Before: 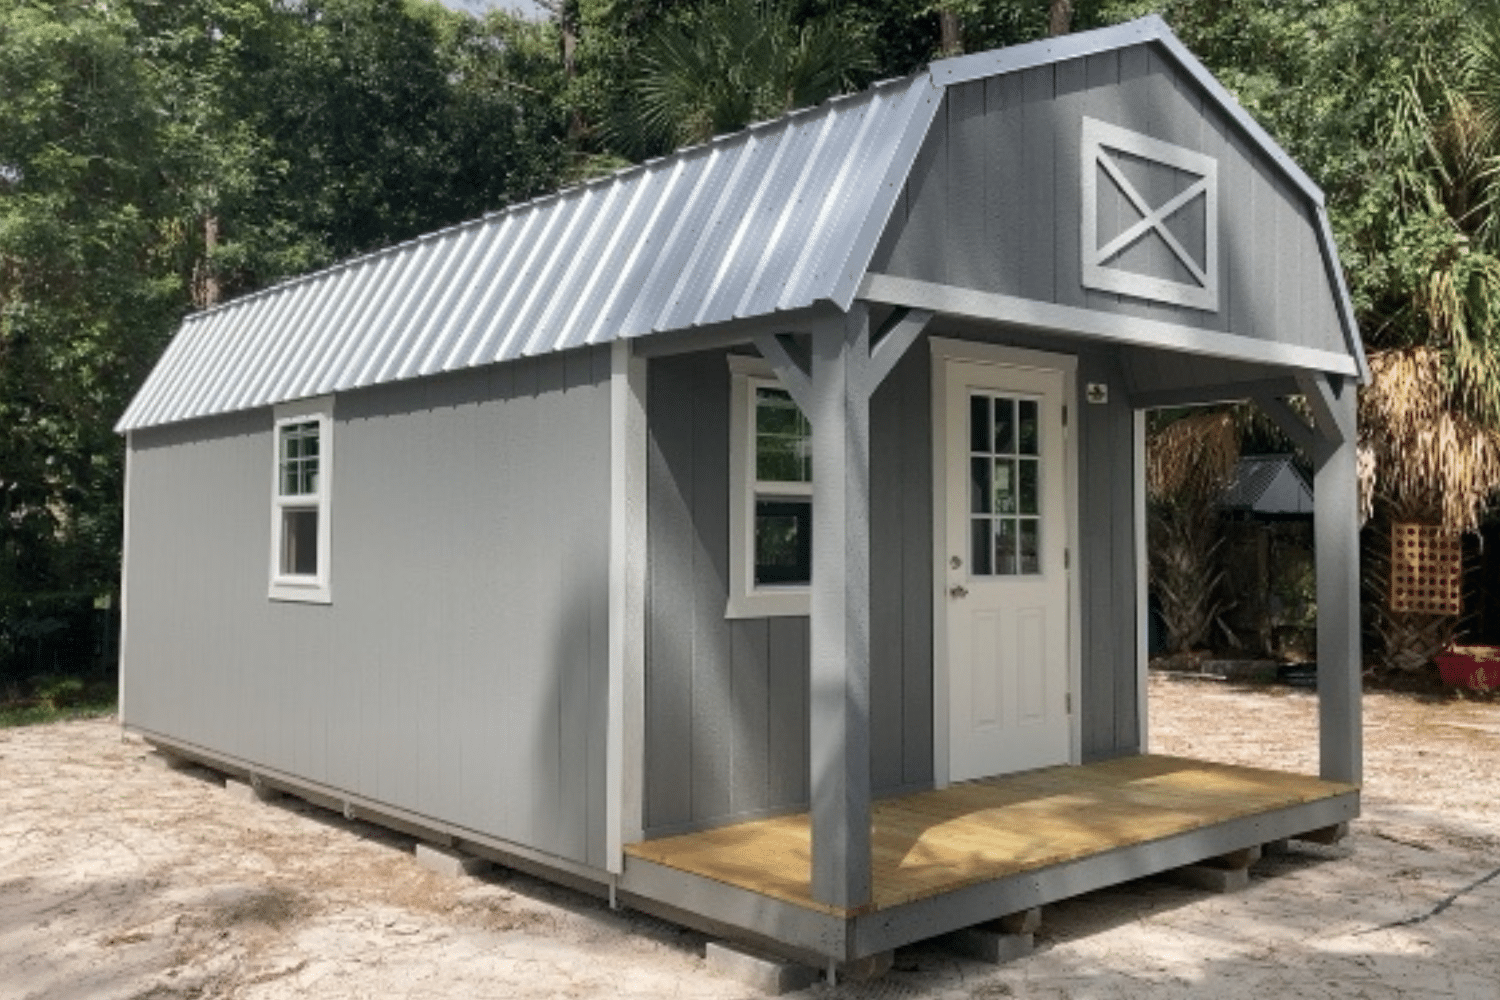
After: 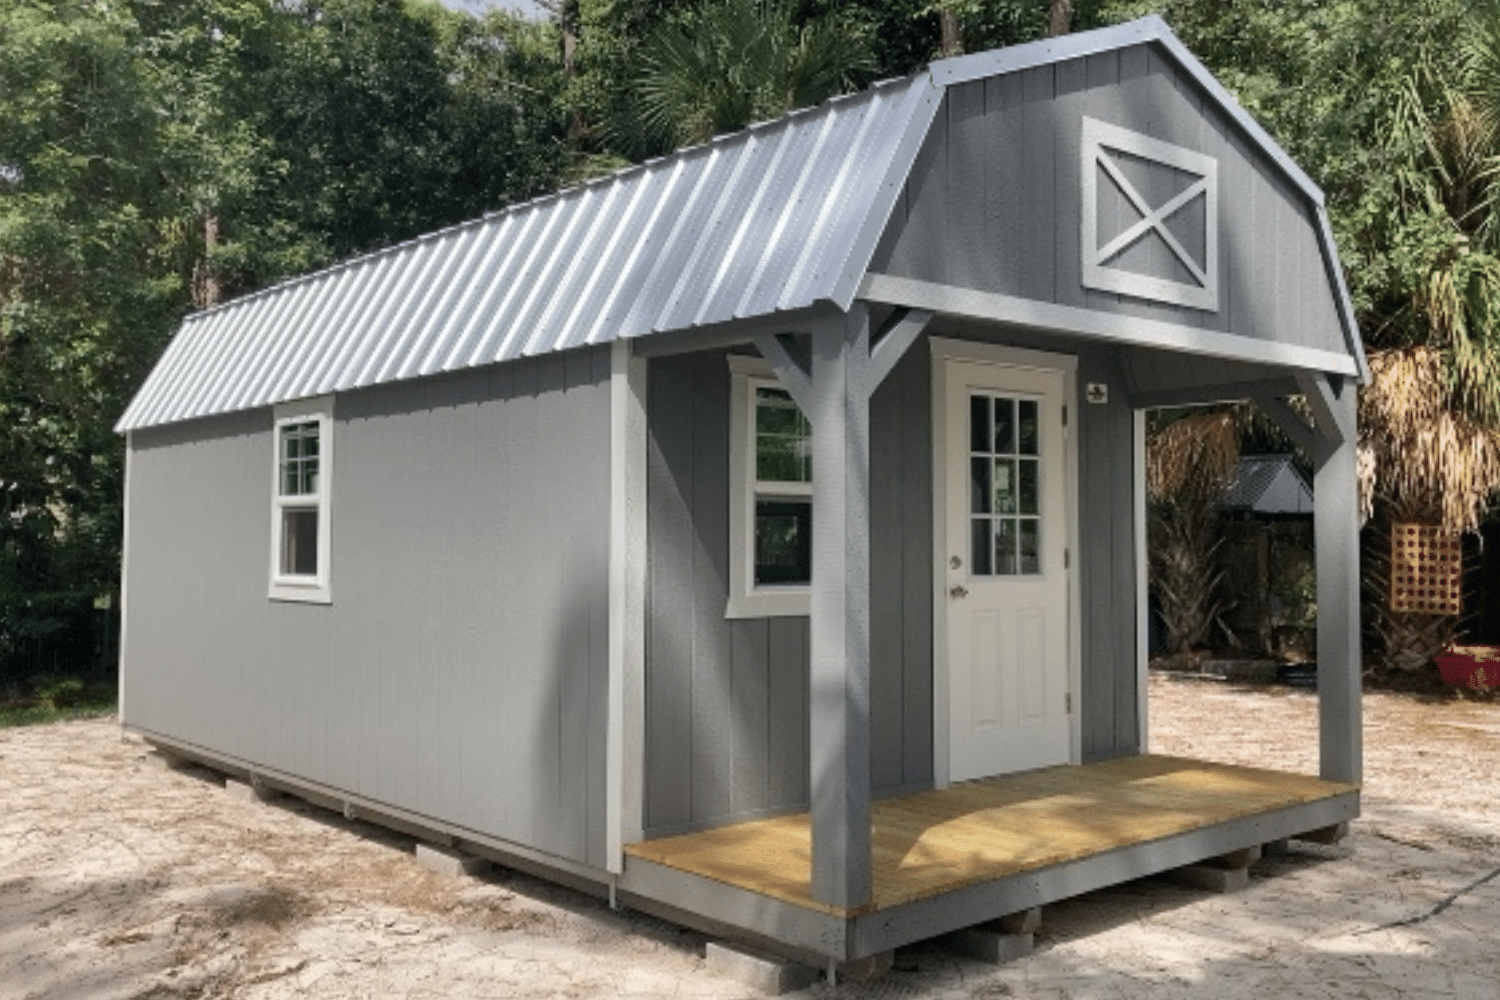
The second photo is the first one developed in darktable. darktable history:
shadows and highlights: soften with gaussian
white balance: emerald 1
